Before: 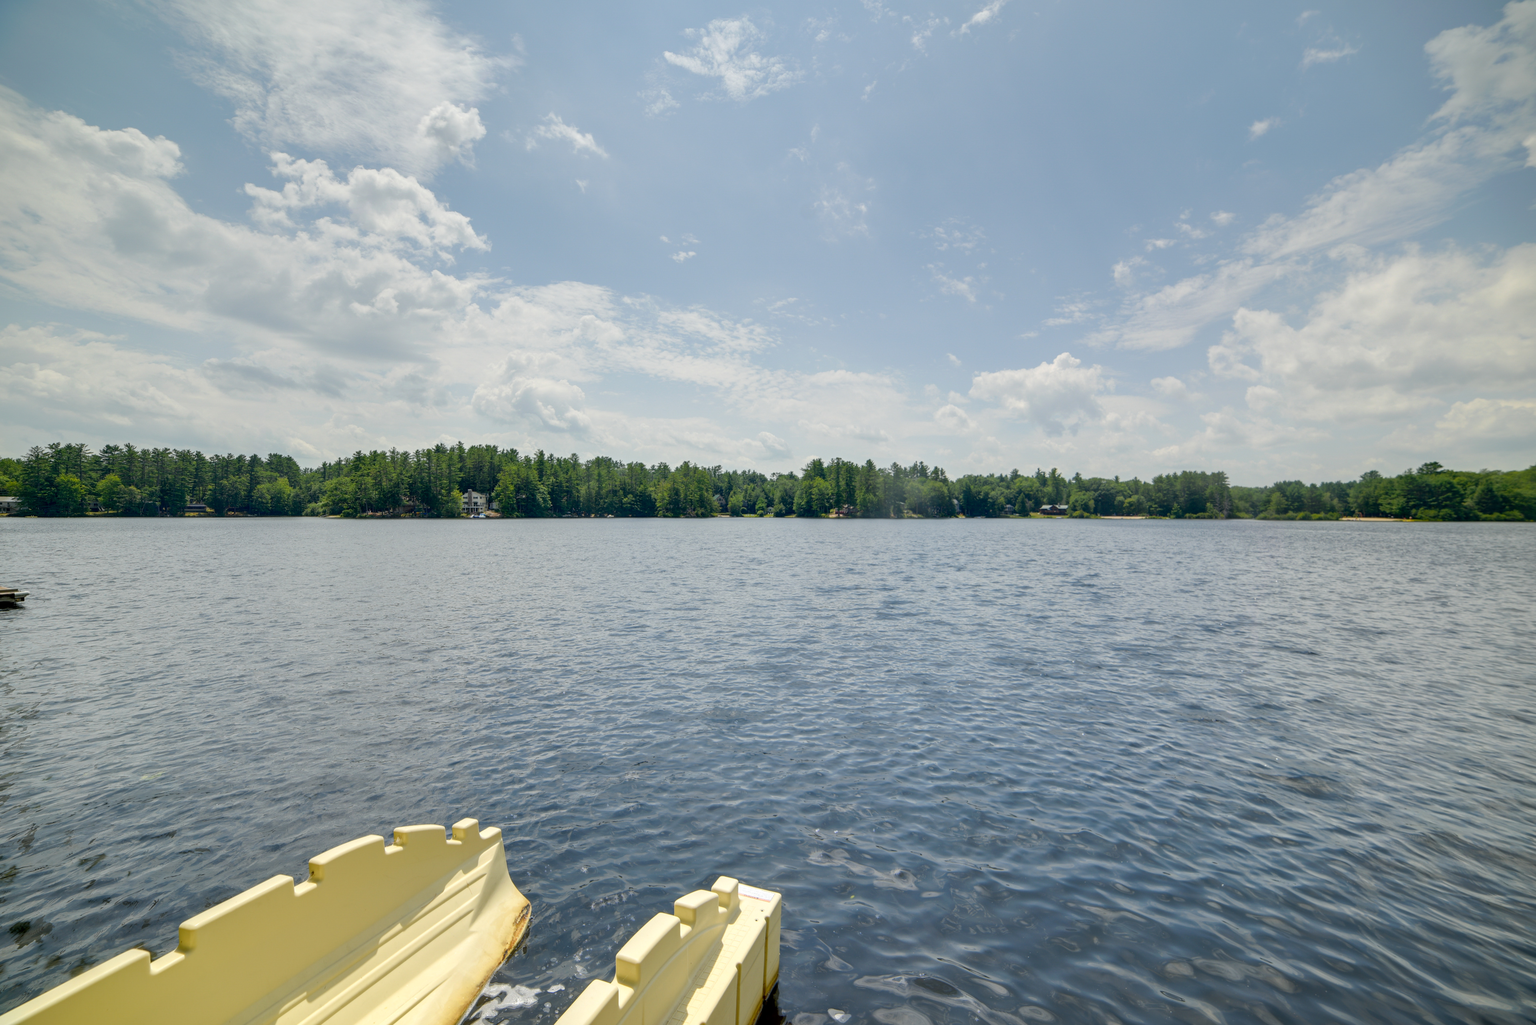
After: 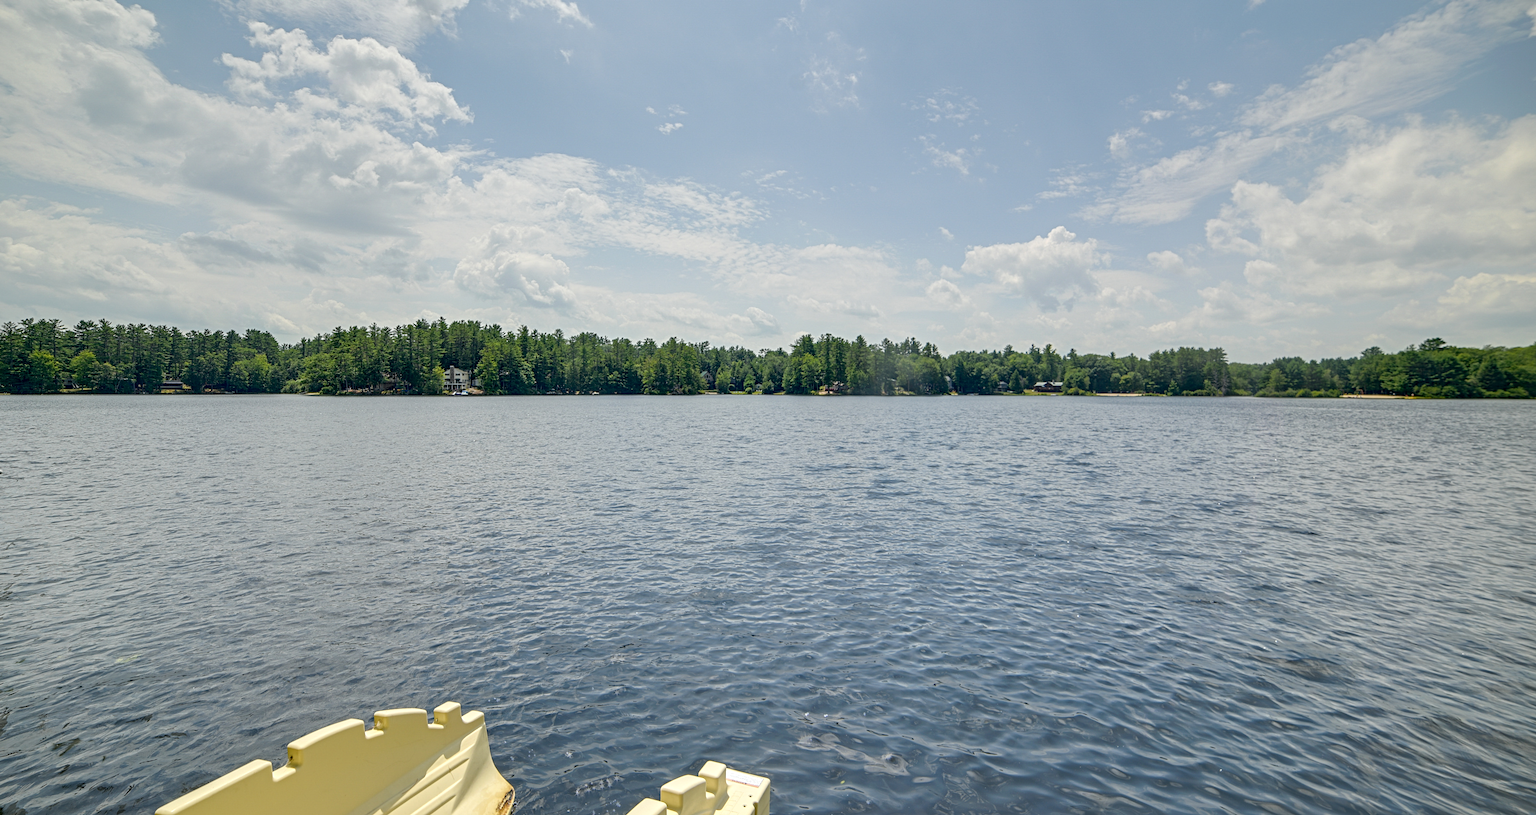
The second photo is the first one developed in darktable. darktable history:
exposure: compensate highlight preservation false
crop and rotate: left 1.814%, top 12.818%, right 0.25%, bottom 9.225%
contrast equalizer: y [[0.5, 0.5, 0.5, 0.539, 0.64, 0.611], [0.5 ×6], [0.5 ×6], [0 ×6], [0 ×6]]
